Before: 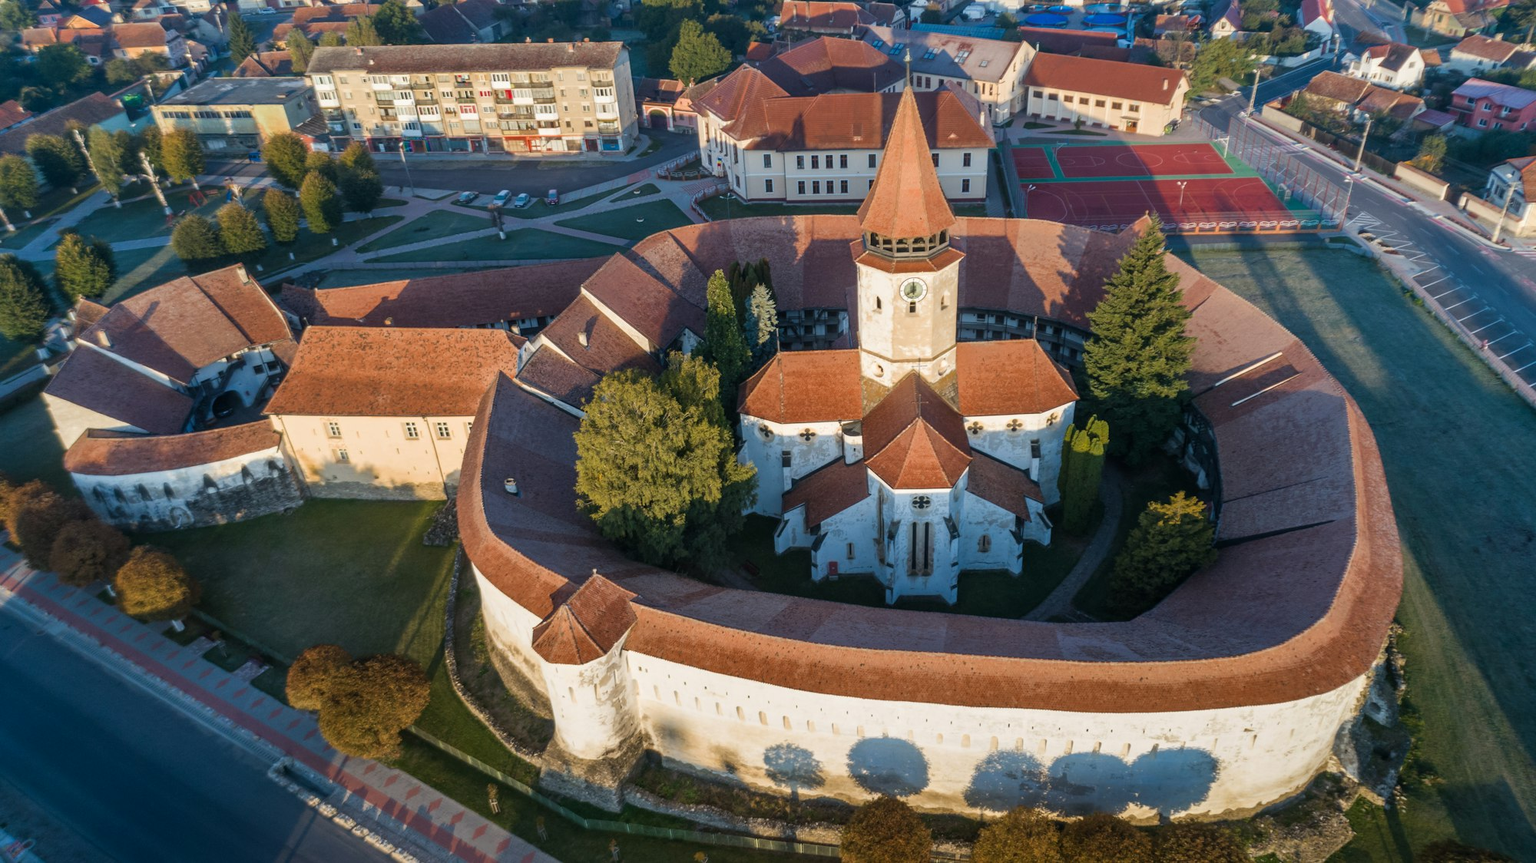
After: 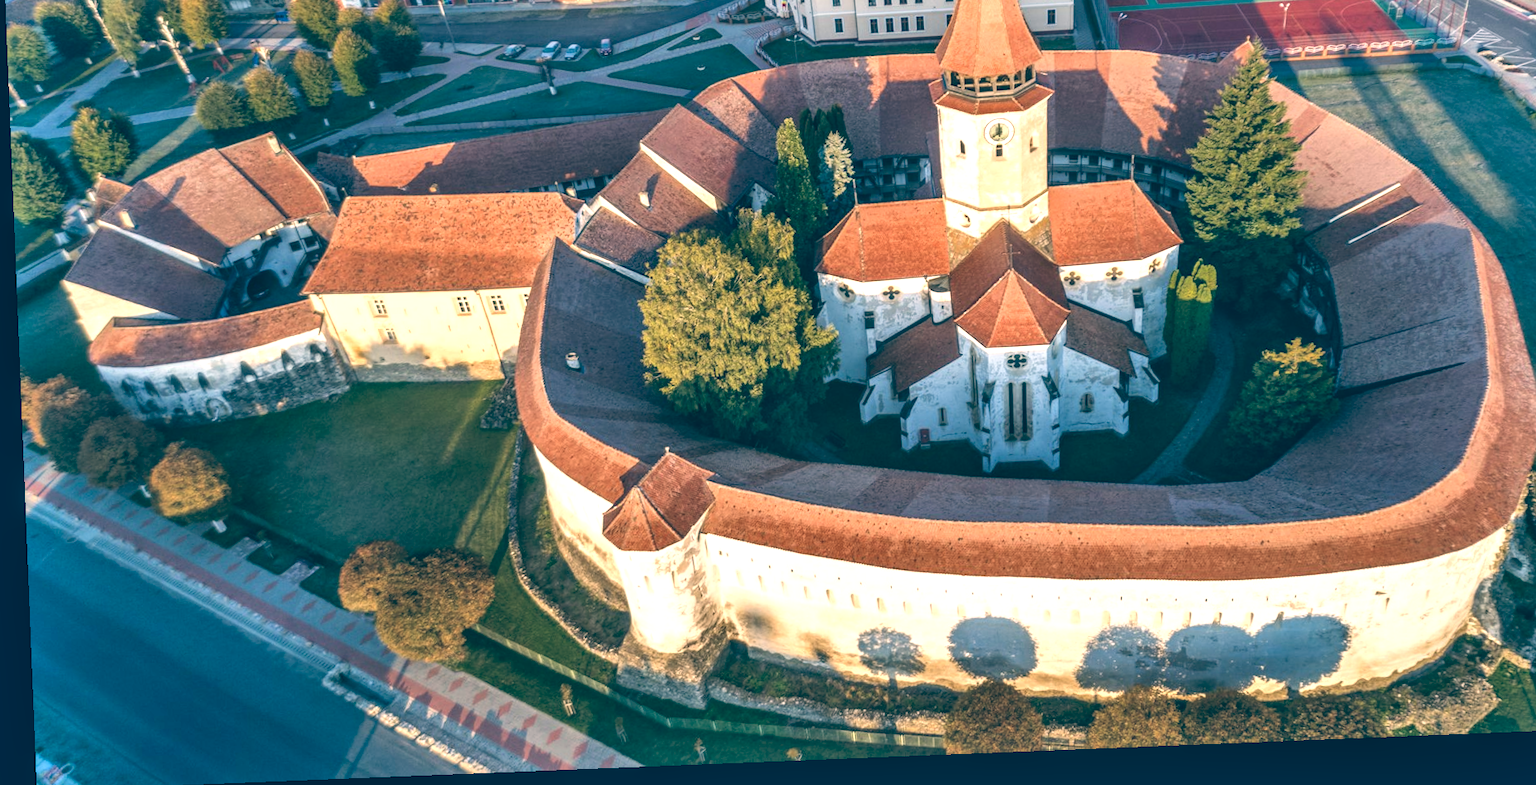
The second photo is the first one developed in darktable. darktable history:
crop: top 20.916%, right 9.437%, bottom 0.316%
exposure: black level correction 0, exposure 0.7 EV, compensate exposure bias true, compensate highlight preservation false
local contrast: on, module defaults
rotate and perspective: rotation -2.29°, automatic cropping off
shadows and highlights: soften with gaussian
color balance: lift [1.006, 0.985, 1.002, 1.015], gamma [1, 0.953, 1.008, 1.047], gain [1.076, 1.13, 1.004, 0.87]
